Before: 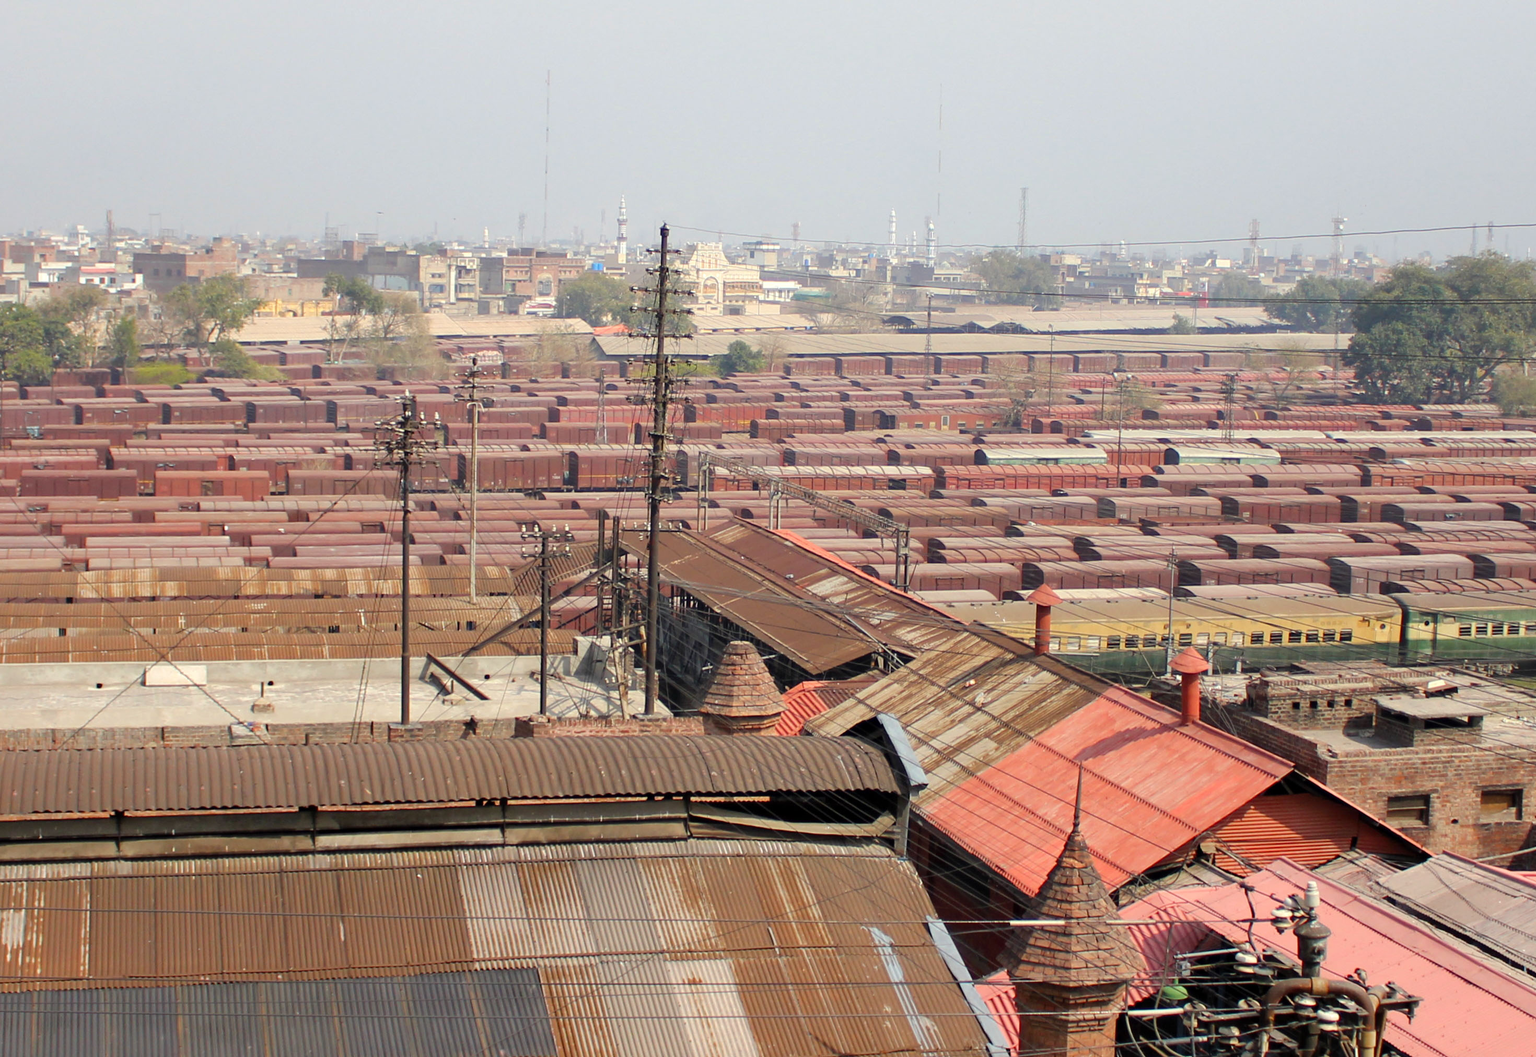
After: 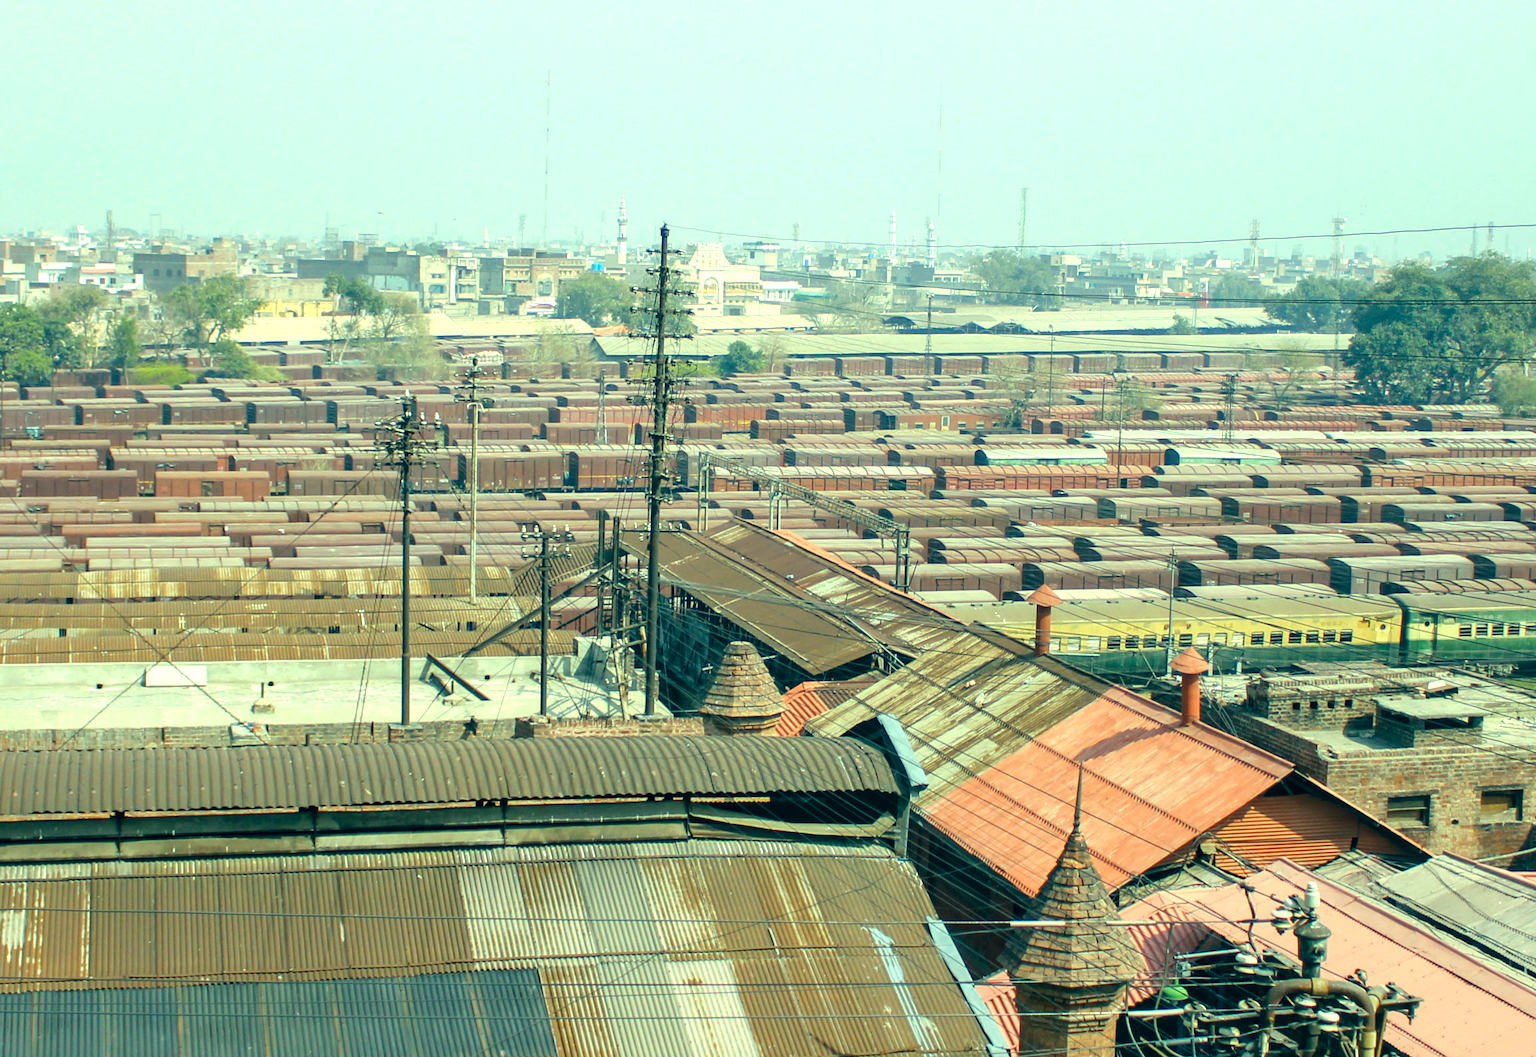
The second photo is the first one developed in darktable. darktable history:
local contrast: on, module defaults
exposure: exposure 0.566 EV, compensate highlight preservation false
color correction: highlights a* -19.93, highlights b* 9.8, shadows a* -21.11, shadows b* -10.33
